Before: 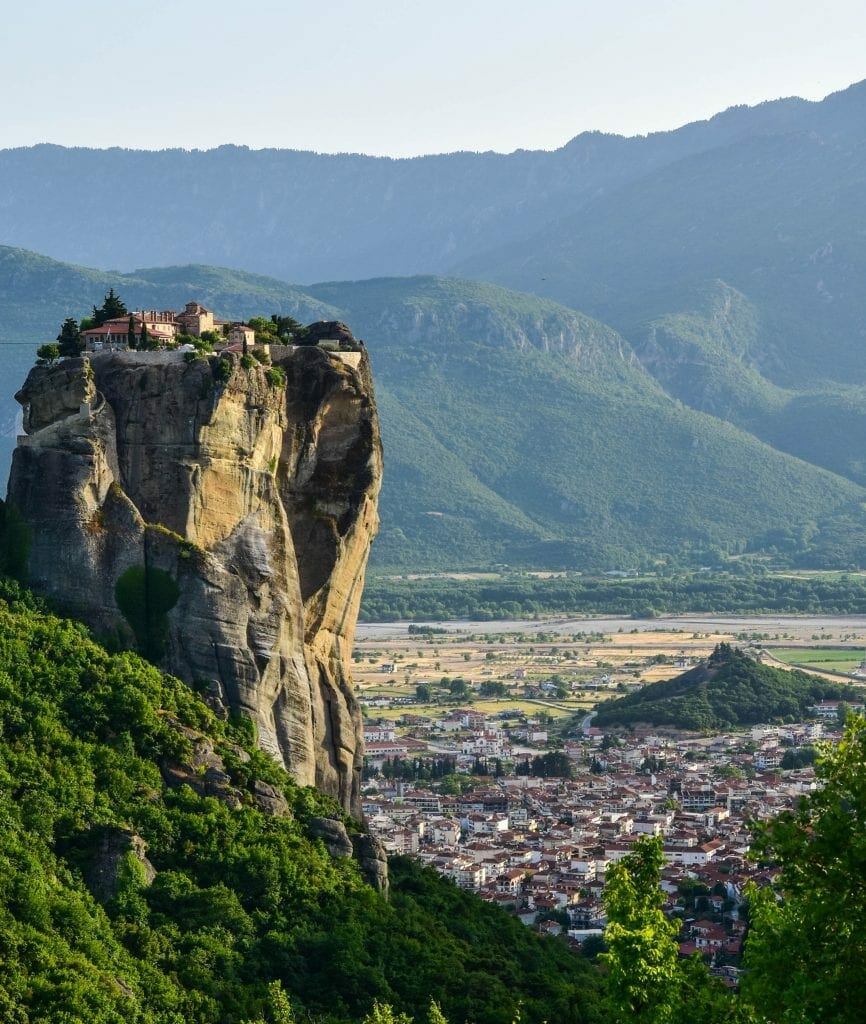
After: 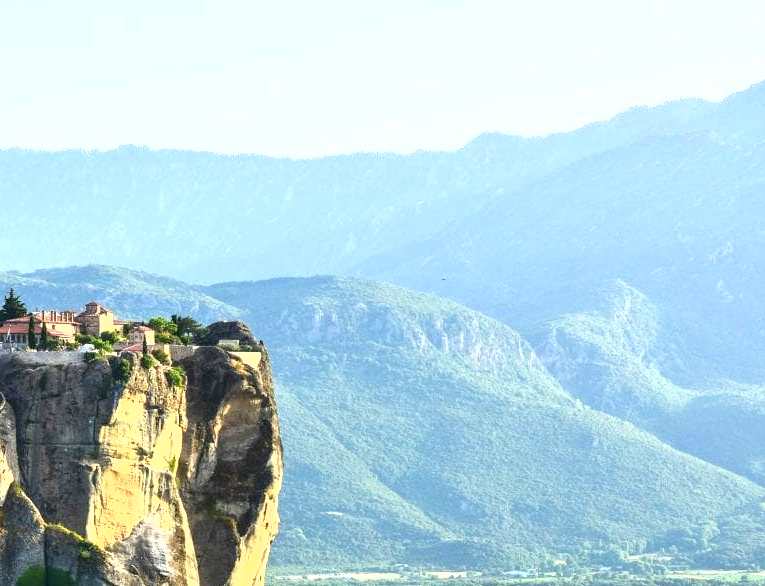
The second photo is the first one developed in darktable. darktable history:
exposure: black level correction 0, exposure 1.384 EV, compensate highlight preservation false
crop and rotate: left 11.651%, bottom 42.733%
shadows and highlights: radius 333.79, shadows 63.87, highlights 5.58, compress 87.93%, soften with gaussian
